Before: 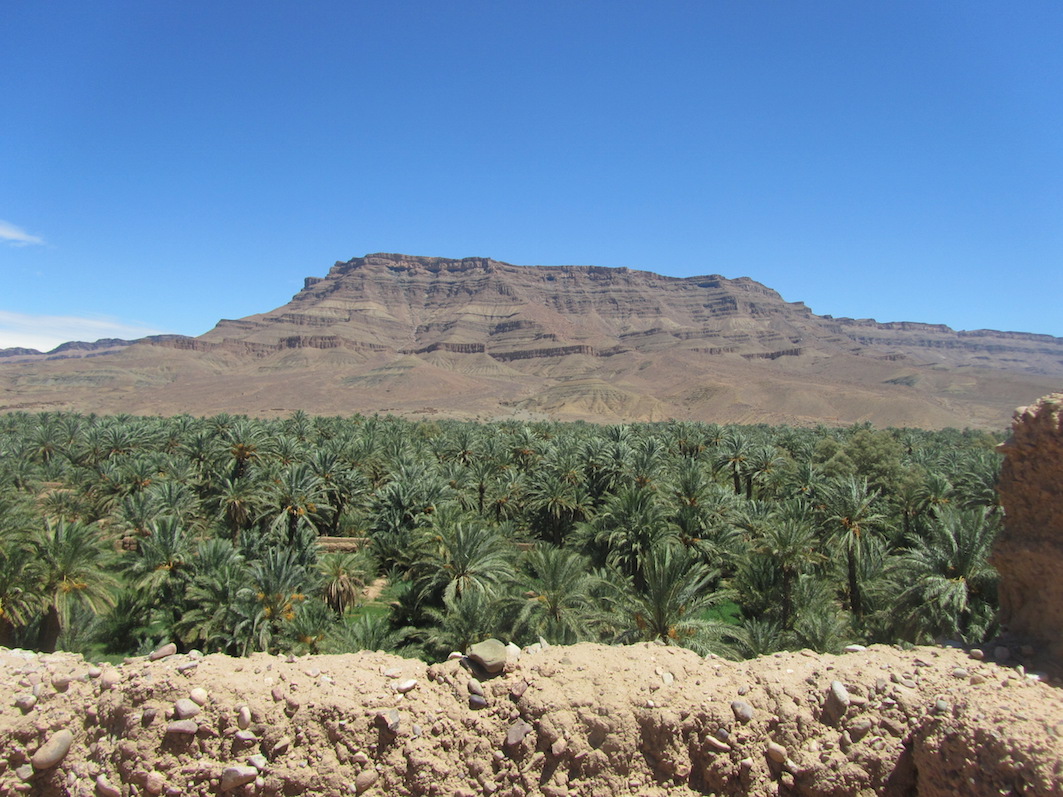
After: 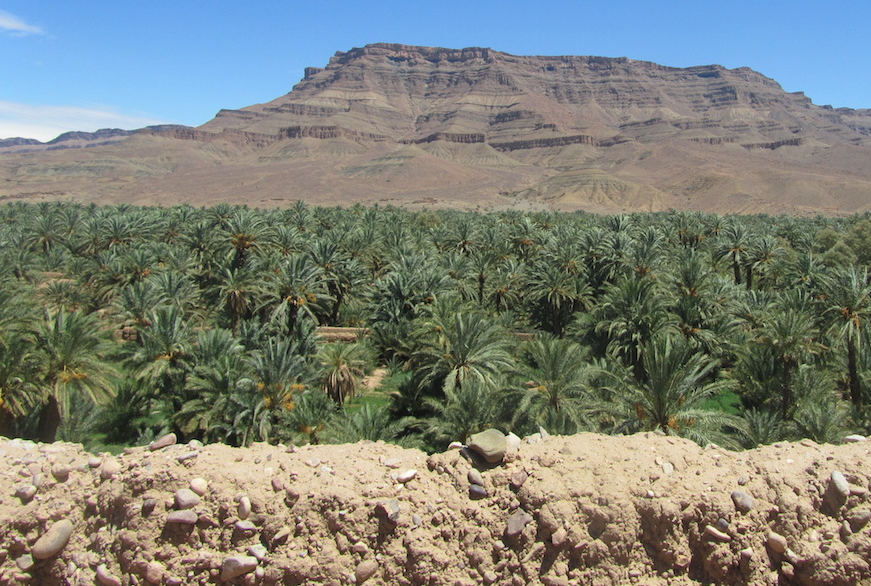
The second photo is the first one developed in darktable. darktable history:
crop: top 26.423%, right 18.011%
